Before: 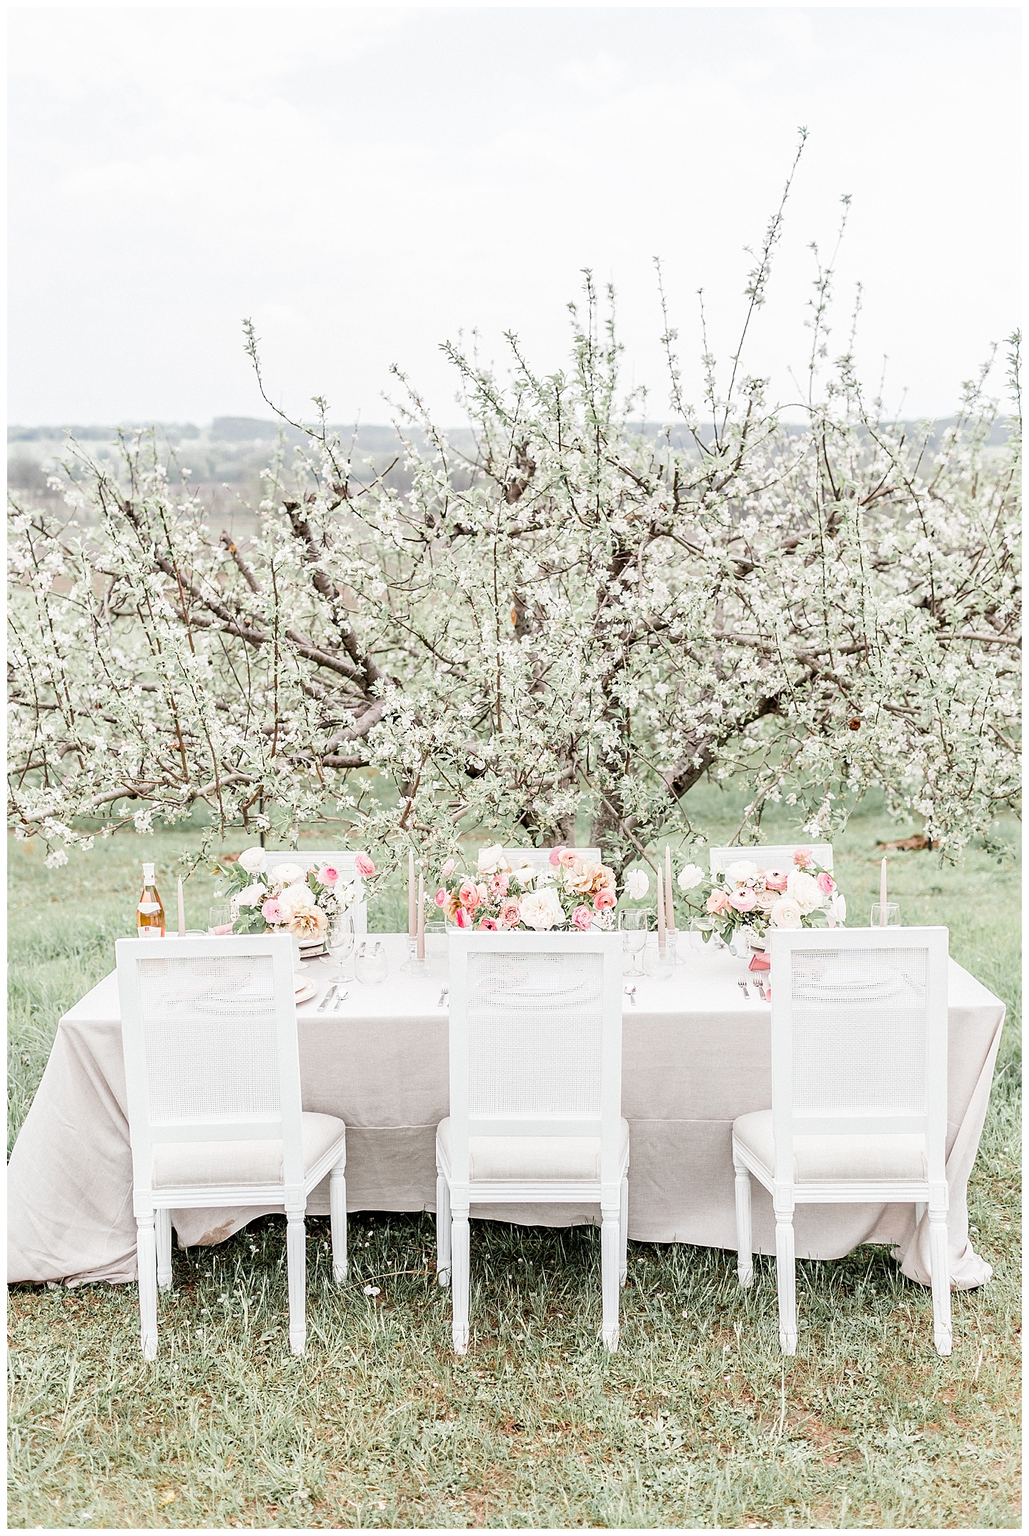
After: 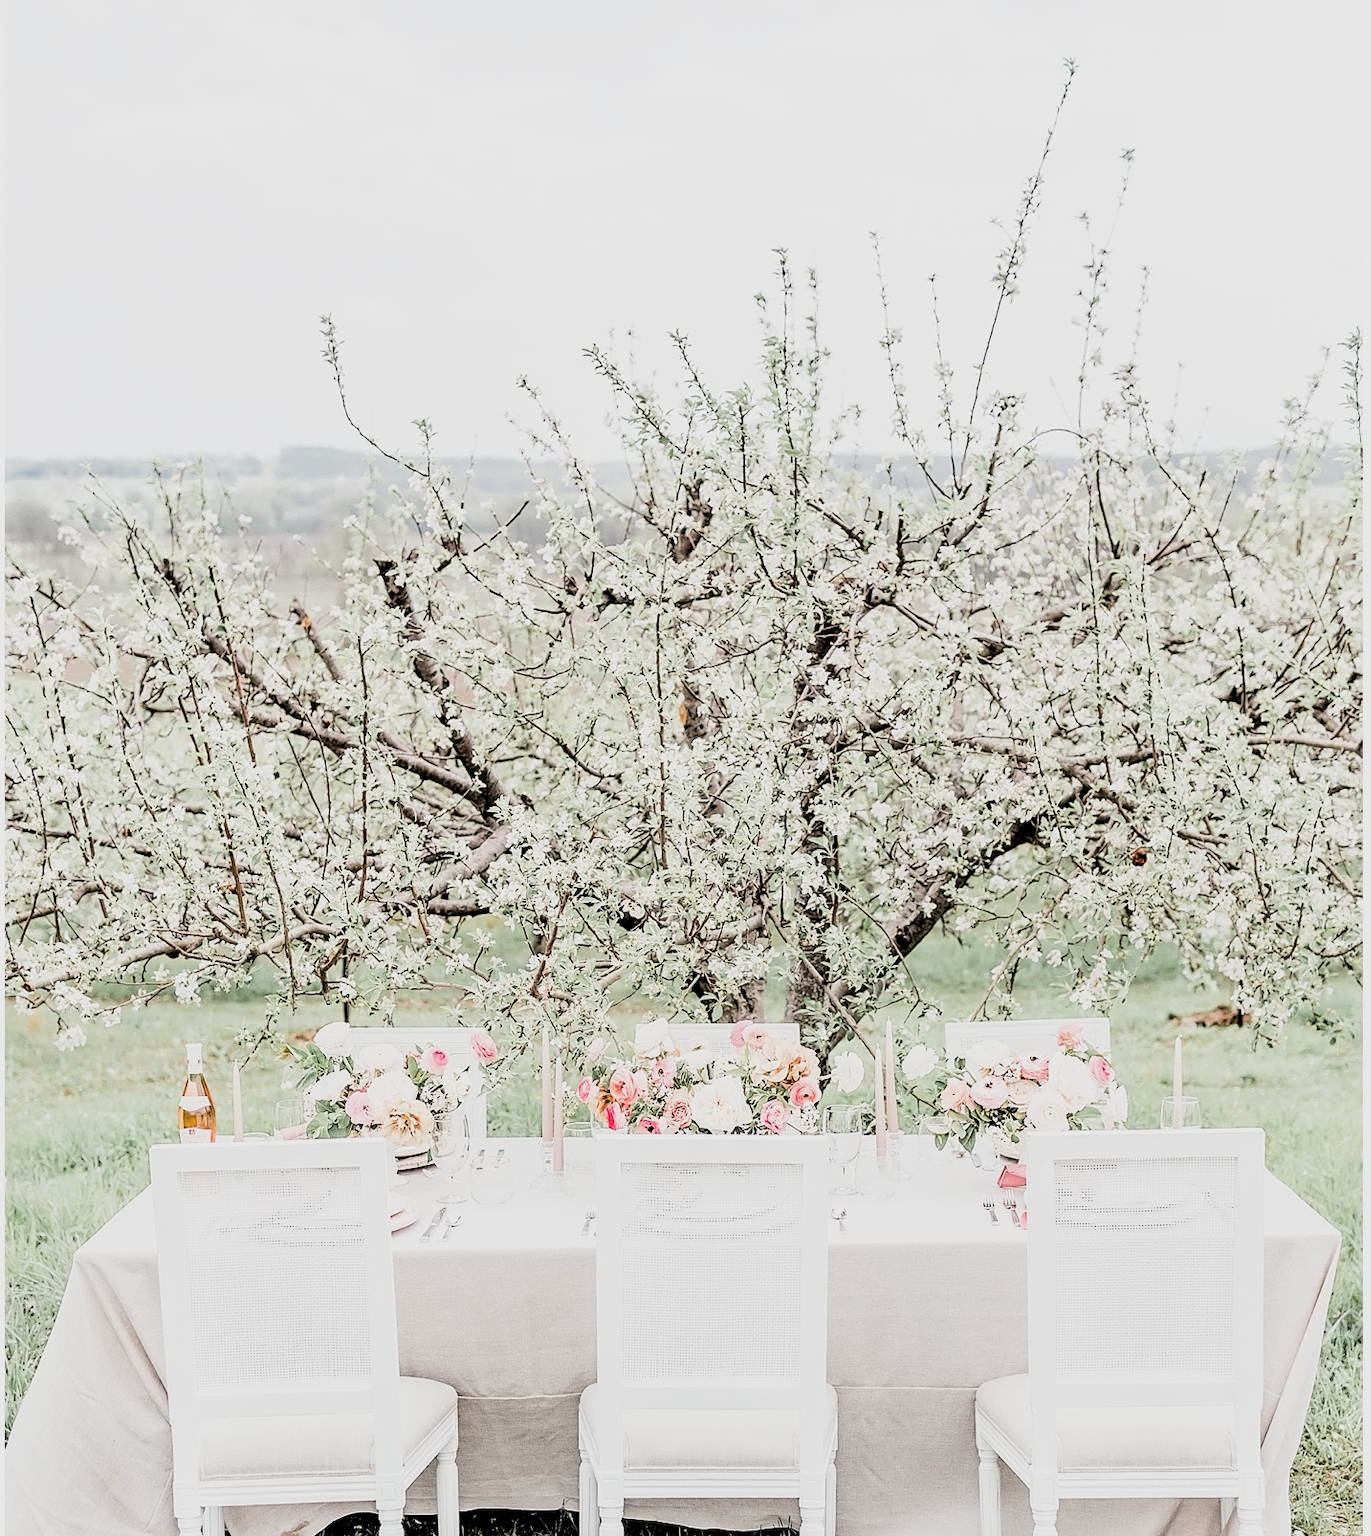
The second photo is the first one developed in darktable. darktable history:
contrast equalizer: y [[0.5 ×4, 0.524, 0.59], [0.5 ×6], [0.5 ×6], [0, 0, 0, 0.01, 0.045, 0.012], [0, 0, 0, 0.044, 0.195, 0.131]]
crop: left 0.387%, top 5.469%, bottom 19.809%
filmic rgb: black relative exposure -5 EV, hardness 2.88, contrast 1.4, highlights saturation mix -20%
